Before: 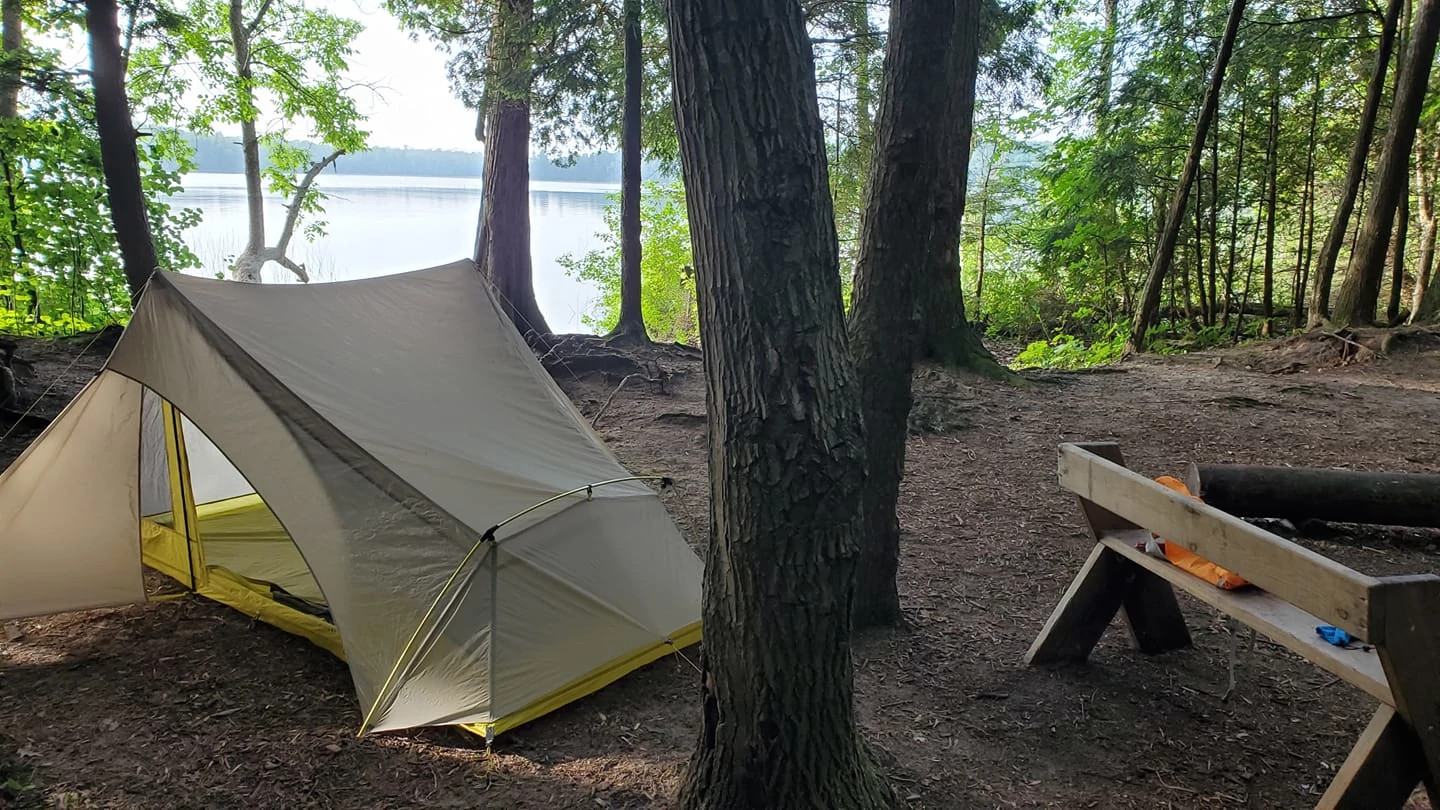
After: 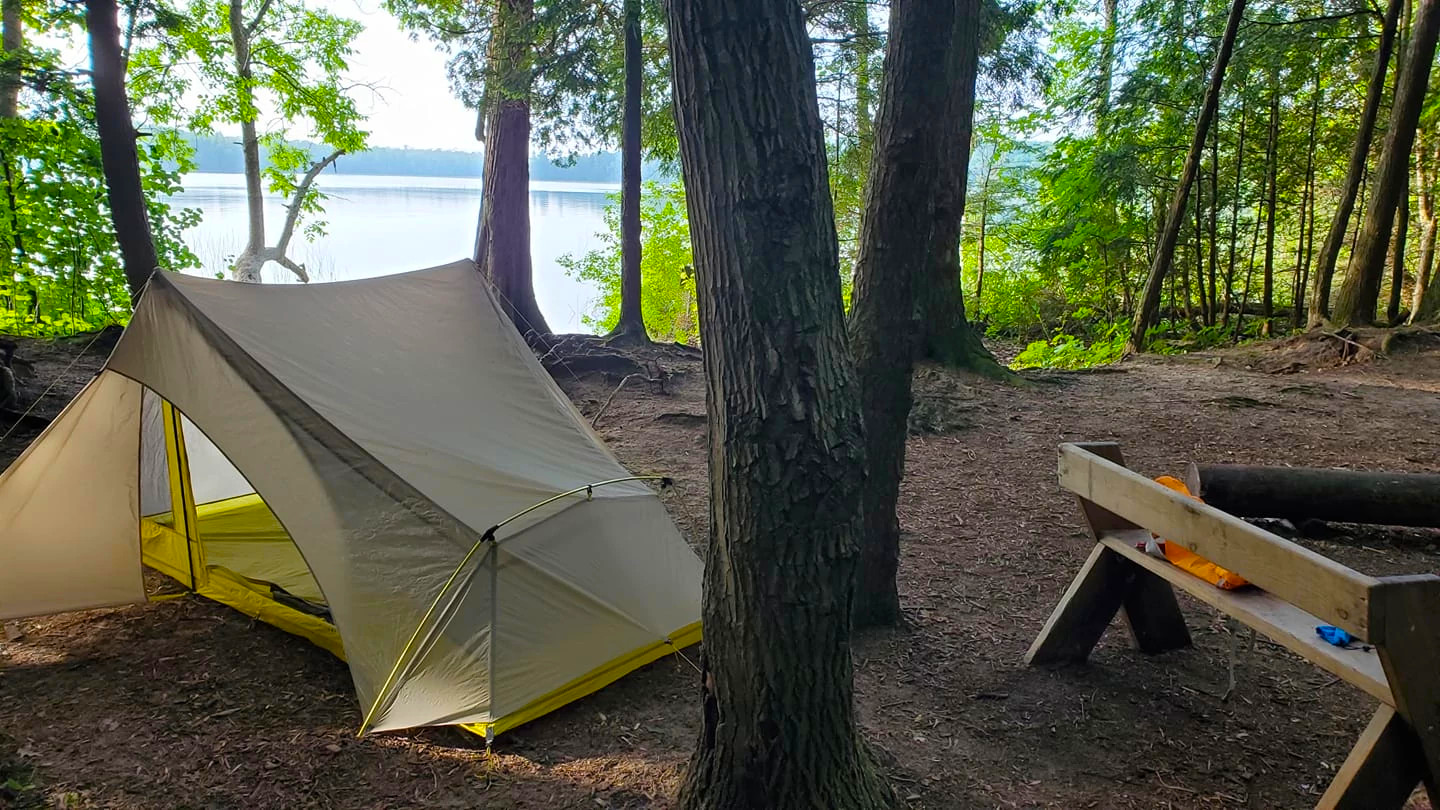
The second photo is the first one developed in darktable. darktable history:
color balance rgb: shadows fall-off 100.715%, linear chroma grading › global chroma 15.423%, perceptual saturation grading › global saturation 19.428%, mask middle-gray fulcrum 23.14%, global vibrance 20%
